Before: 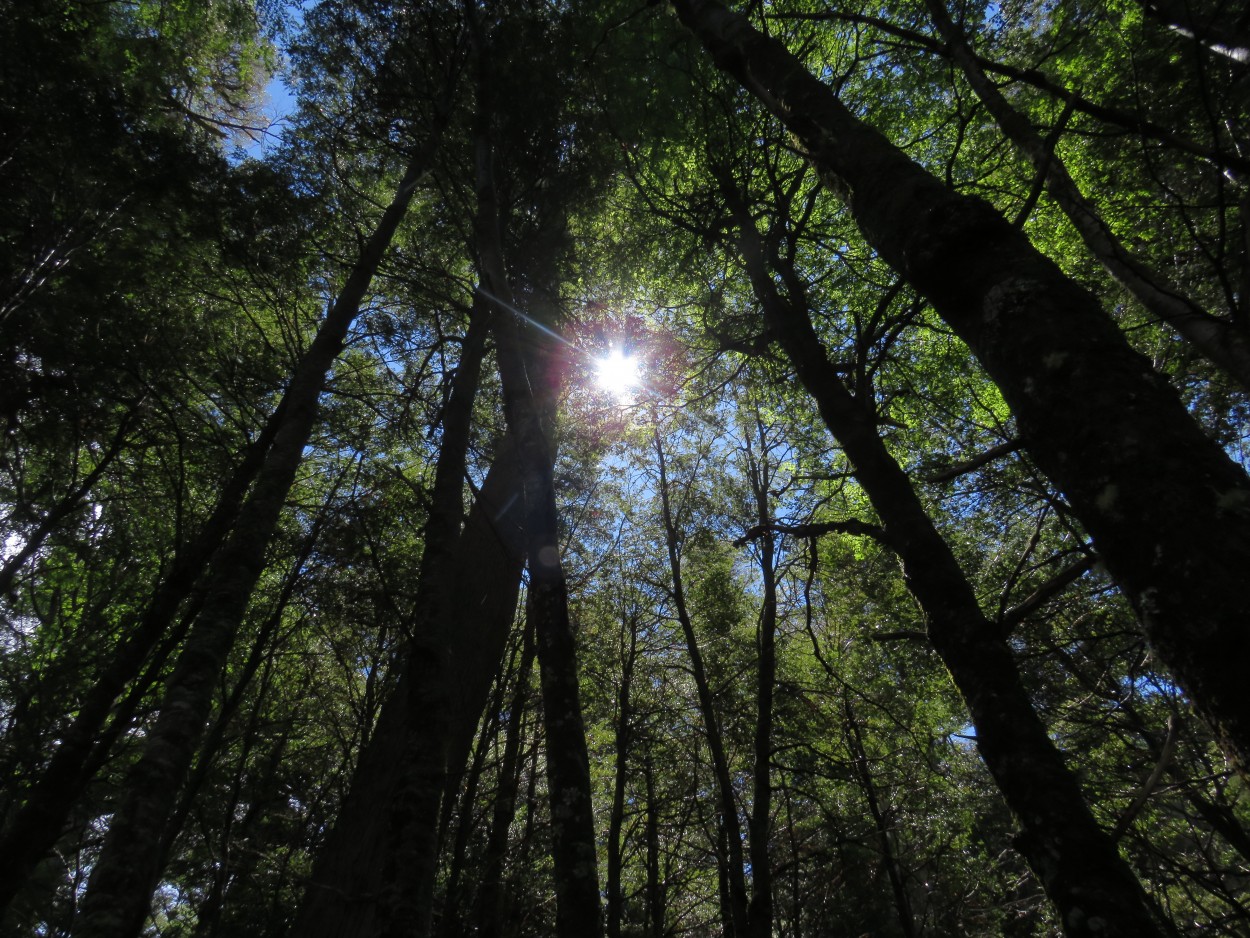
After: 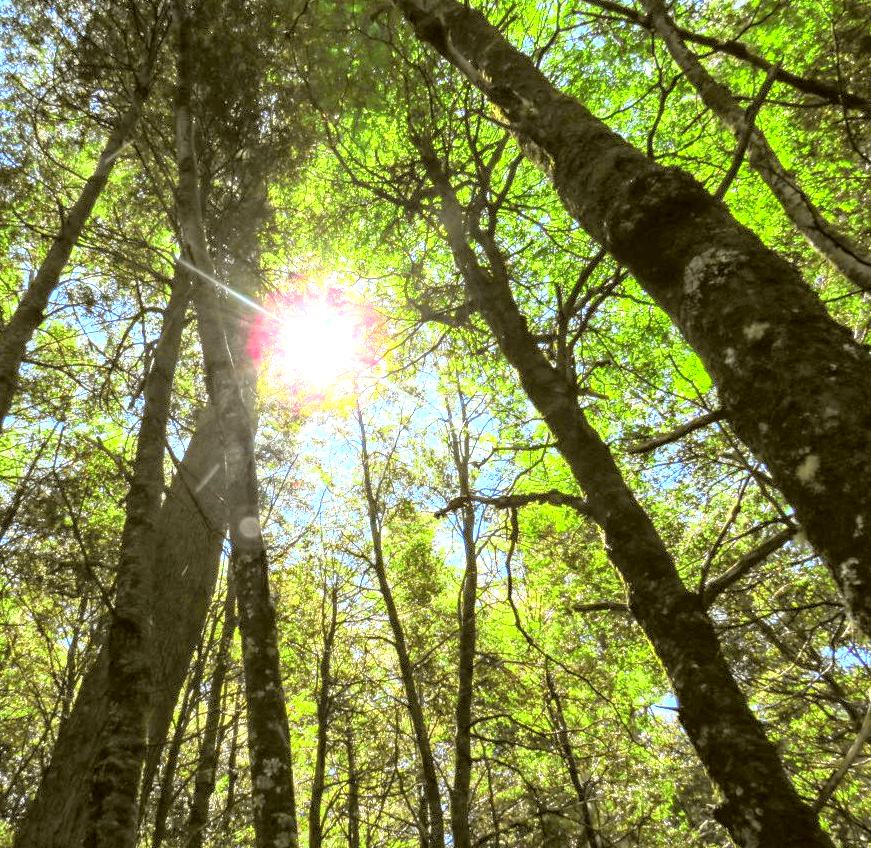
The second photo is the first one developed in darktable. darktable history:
tone curve: curves: ch0 [(0, 0.008) (0.107, 0.091) (0.278, 0.351) (0.457, 0.562) (0.628, 0.738) (0.839, 0.909) (0.998, 0.978)]; ch1 [(0, 0) (0.437, 0.408) (0.474, 0.479) (0.502, 0.5) (0.527, 0.519) (0.561, 0.575) (0.608, 0.665) (0.669, 0.748) (0.859, 0.899) (1, 1)]; ch2 [(0, 0) (0.33, 0.301) (0.421, 0.443) (0.473, 0.498) (0.502, 0.504) (0.522, 0.527) (0.549, 0.583) (0.644, 0.703) (1, 1)], color space Lab, independent channels, preserve colors none
exposure: black level correction 0, exposure 2.152 EV, compensate highlight preservation false
contrast brightness saturation: brightness 0.155
crop and rotate: left 23.984%, top 3.158%, right 6.257%, bottom 6.358%
local contrast: detail 130%
color correction: highlights a* -1.6, highlights b* 9.98, shadows a* 0.51, shadows b* 18.57
haze removal: strength 0.289, distance 0.252, compatibility mode true, adaptive false
